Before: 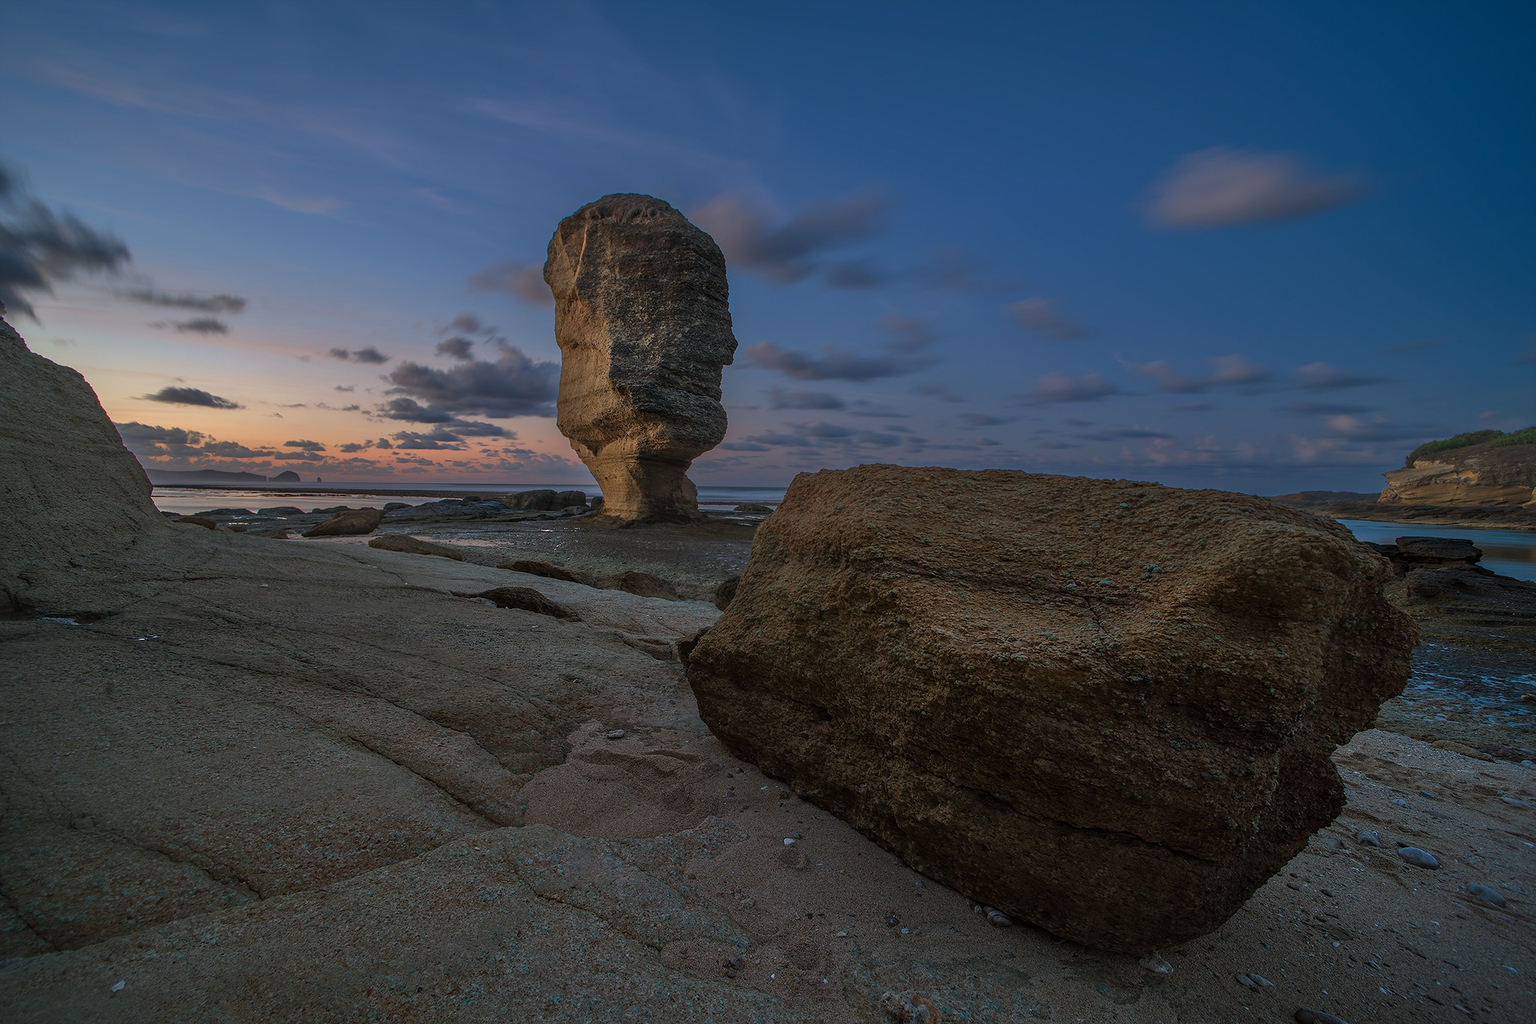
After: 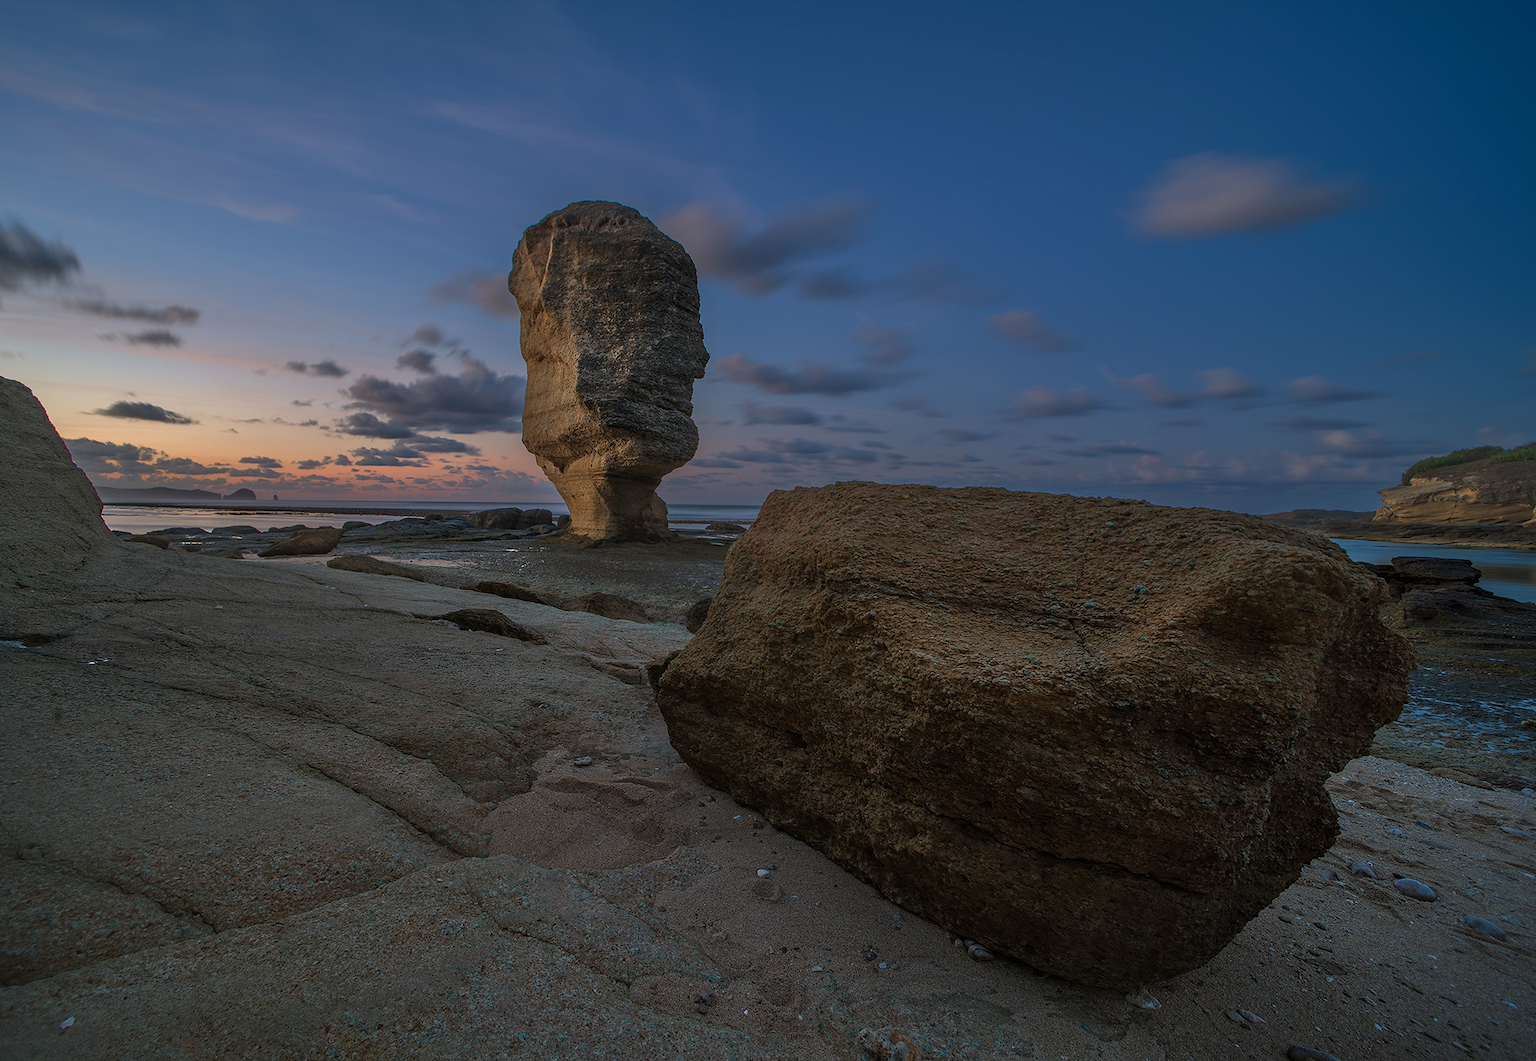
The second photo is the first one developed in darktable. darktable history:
crop and rotate: left 3.505%
